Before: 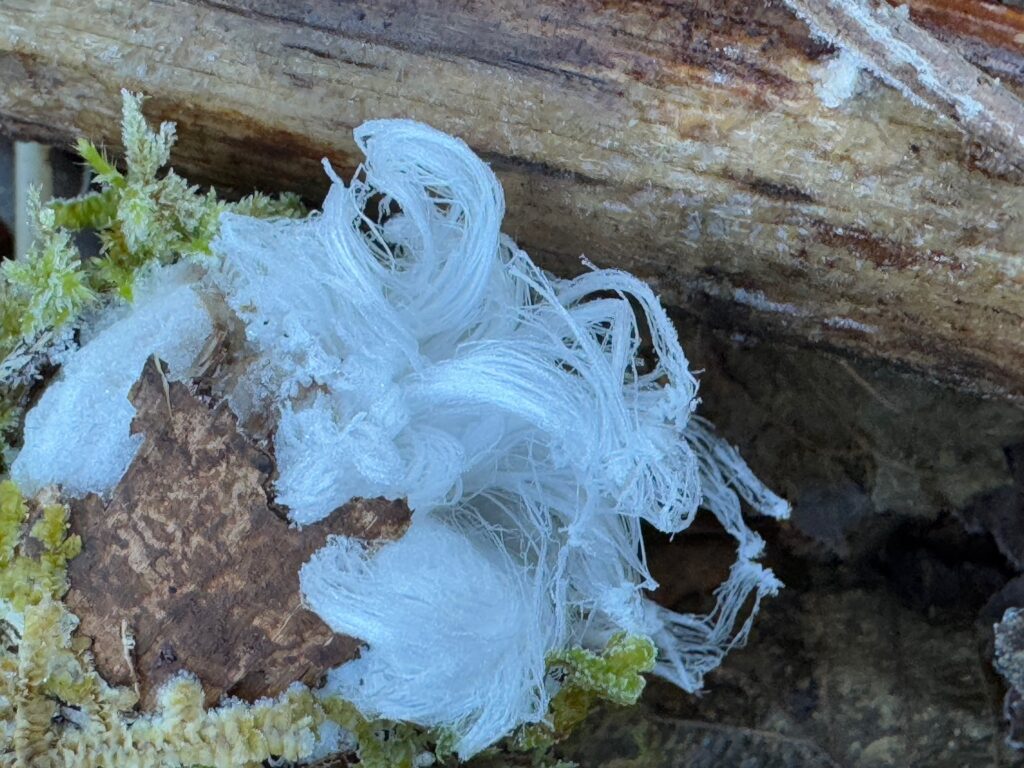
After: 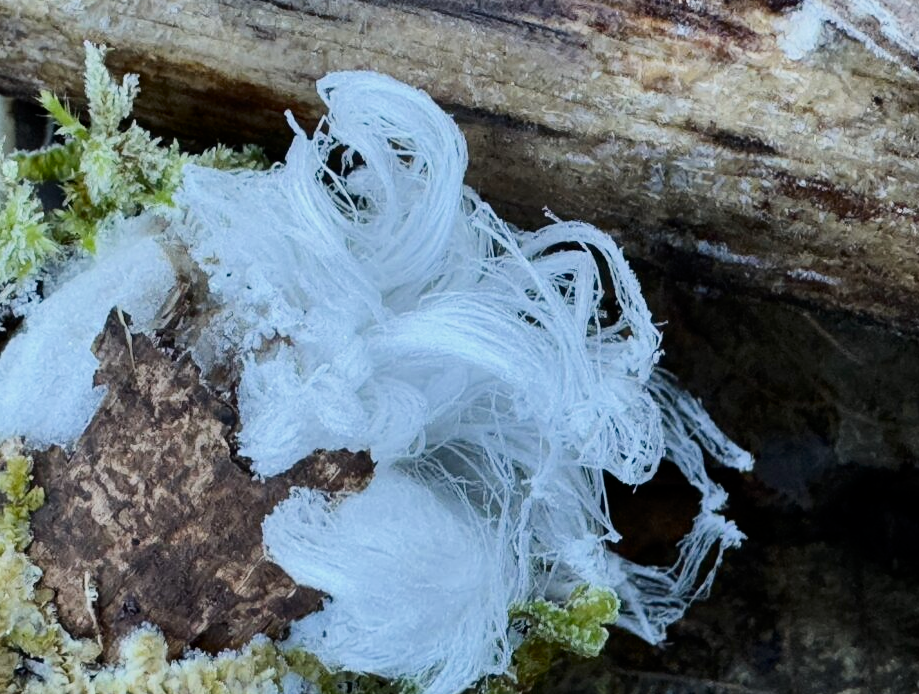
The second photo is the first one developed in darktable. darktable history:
contrast brightness saturation: contrast 0.28
filmic rgb: black relative exposure -8.01 EV, white relative exposure 3.94 EV, threshold 3.02 EV, hardness 4.24, enable highlight reconstruction true
crop: left 3.616%, top 6.353%, right 6.559%, bottom 3.265%
